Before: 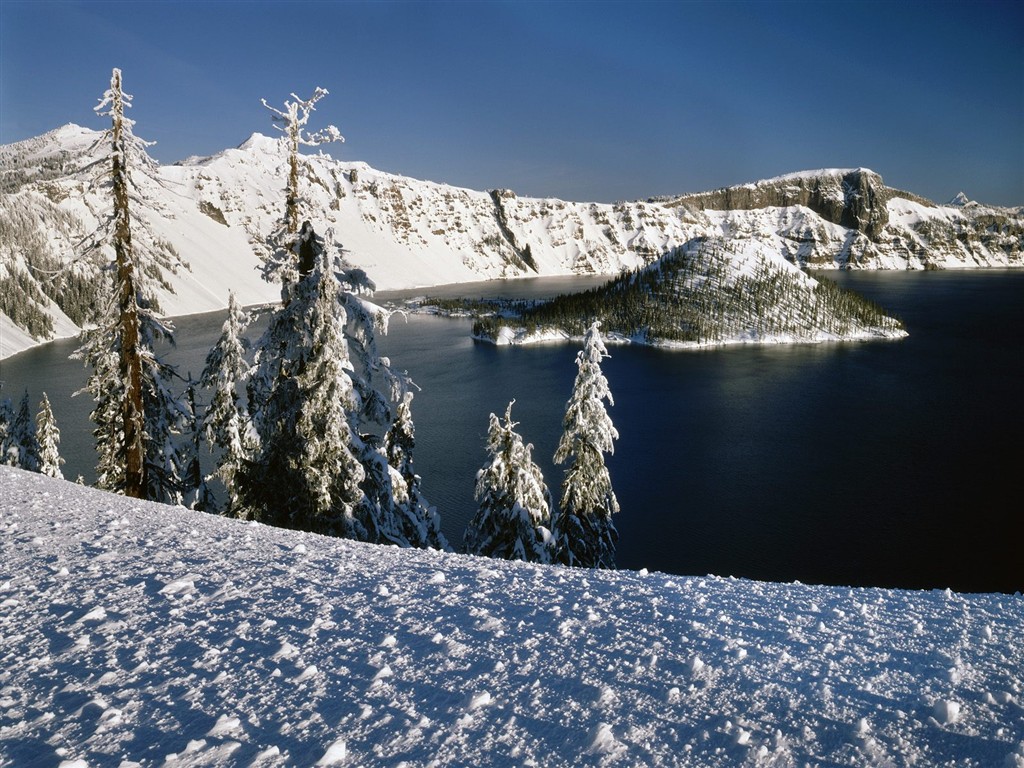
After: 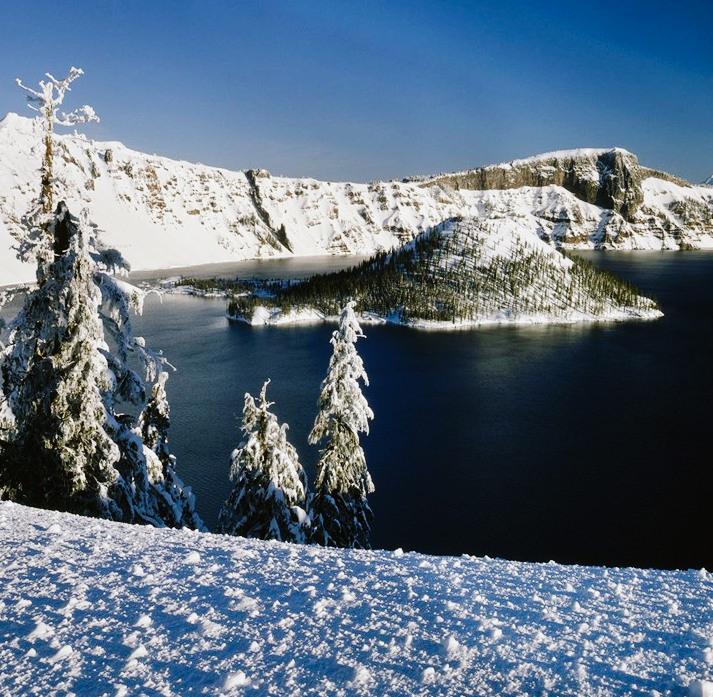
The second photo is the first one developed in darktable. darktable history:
crop and rotate: left 23.968%, top 2.683%, right 6.358%, bottom 6.539%
tone curve: curves: ch0 [(0, 0.003) (0.113, 0.081) (0.207, 0.184) (0.515, 0.612) (0.712, 0.793) (0.984, 0.961)]; ch1 [(0, 0) (0.172, 0.123) (0.317, 0.272) (0.414, 0.382) (0.476, 0.479) (0.505, 0.498) (0.534, 0.534) (0.621, 0.65) (0.709, 0.764) (1, 1)]; ch2 [(0, 0) (0.411, 0.424) (0.505, 0.505) (0.521, 0.524) (0.537, 0.57) (0.65, 0.699) (1, 1)], preserve colors none
